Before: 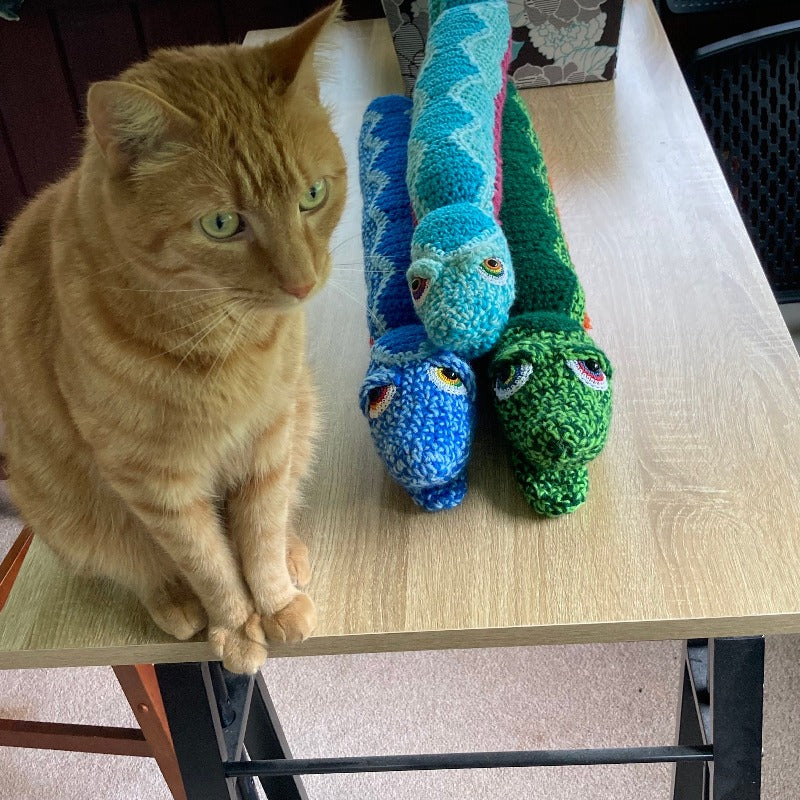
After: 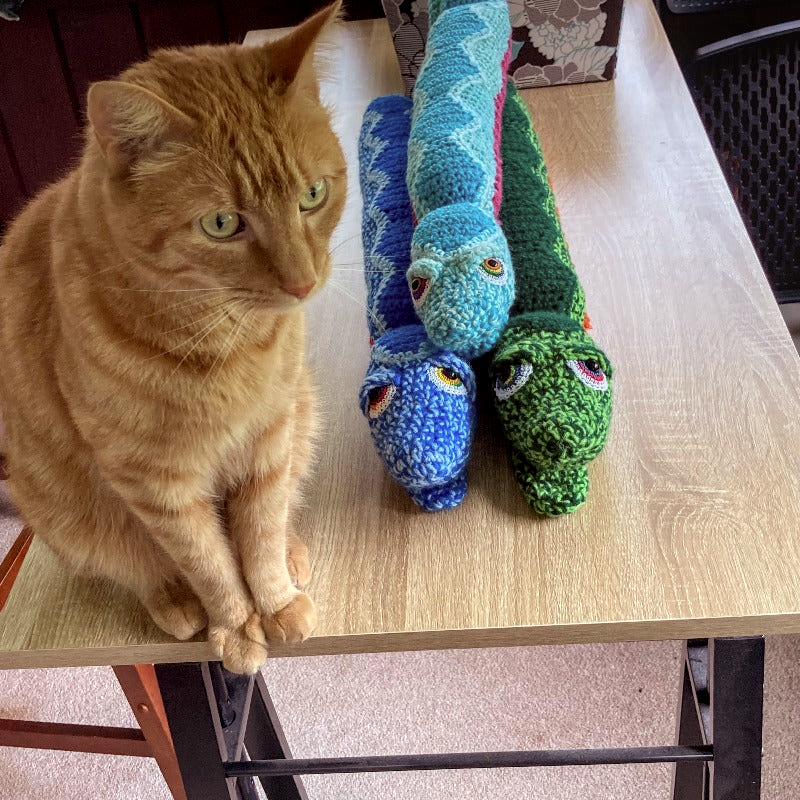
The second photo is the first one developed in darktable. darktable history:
rgb levels: mode RGB, independent channels, levels [[0, 0.474, 1], [0, 0.5, 1], [0, 0.5, 1]]
local contrast: detail 130%
white balance: emerald 1
